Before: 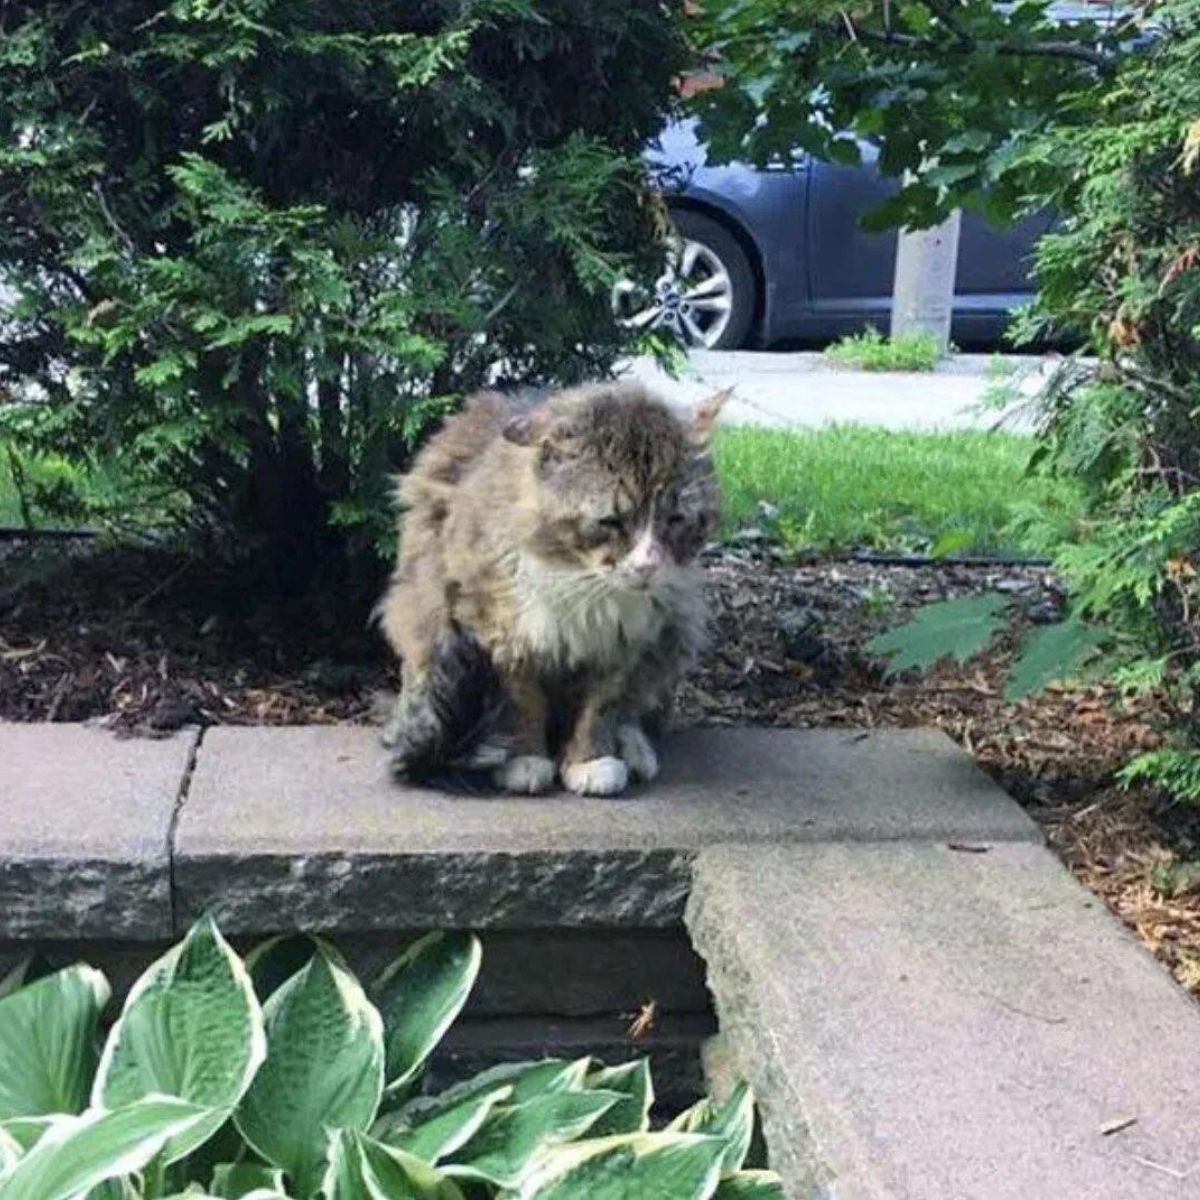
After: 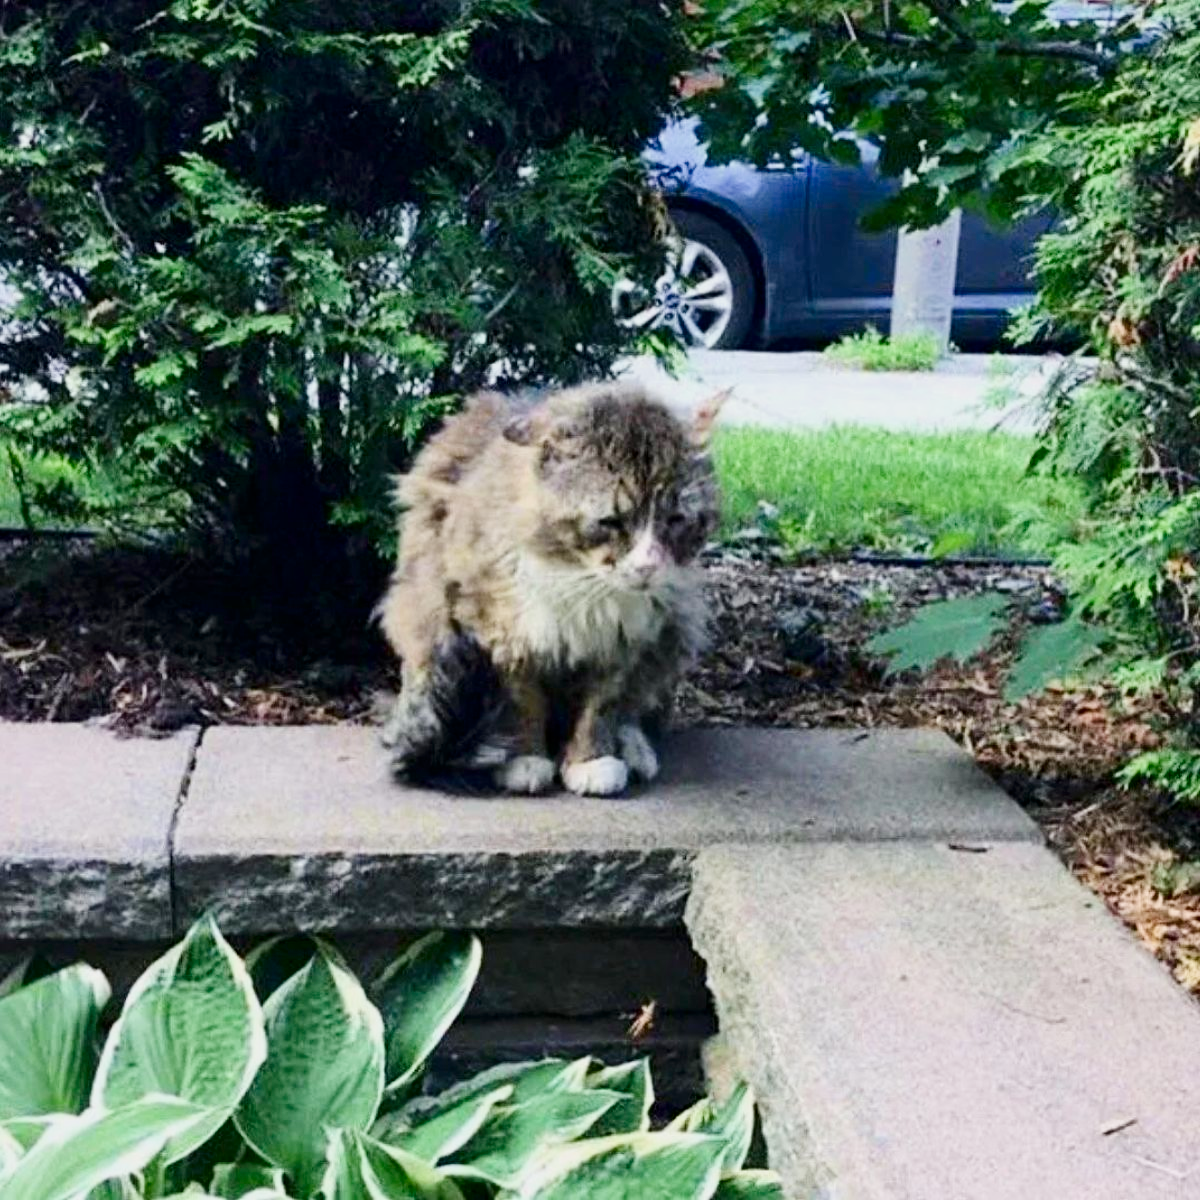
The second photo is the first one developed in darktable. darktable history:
filmic rgb: black relative exposure -7.65 EV, white relative exposure 4.56 EV, hardness 3.61
contrast brightness saturation: contrast 0.128, brightness -0.231, saturation 0.138
exposure: black level correction 0, exposure 1 EV, compensate exposure bias true, compensate highlight preservation false
